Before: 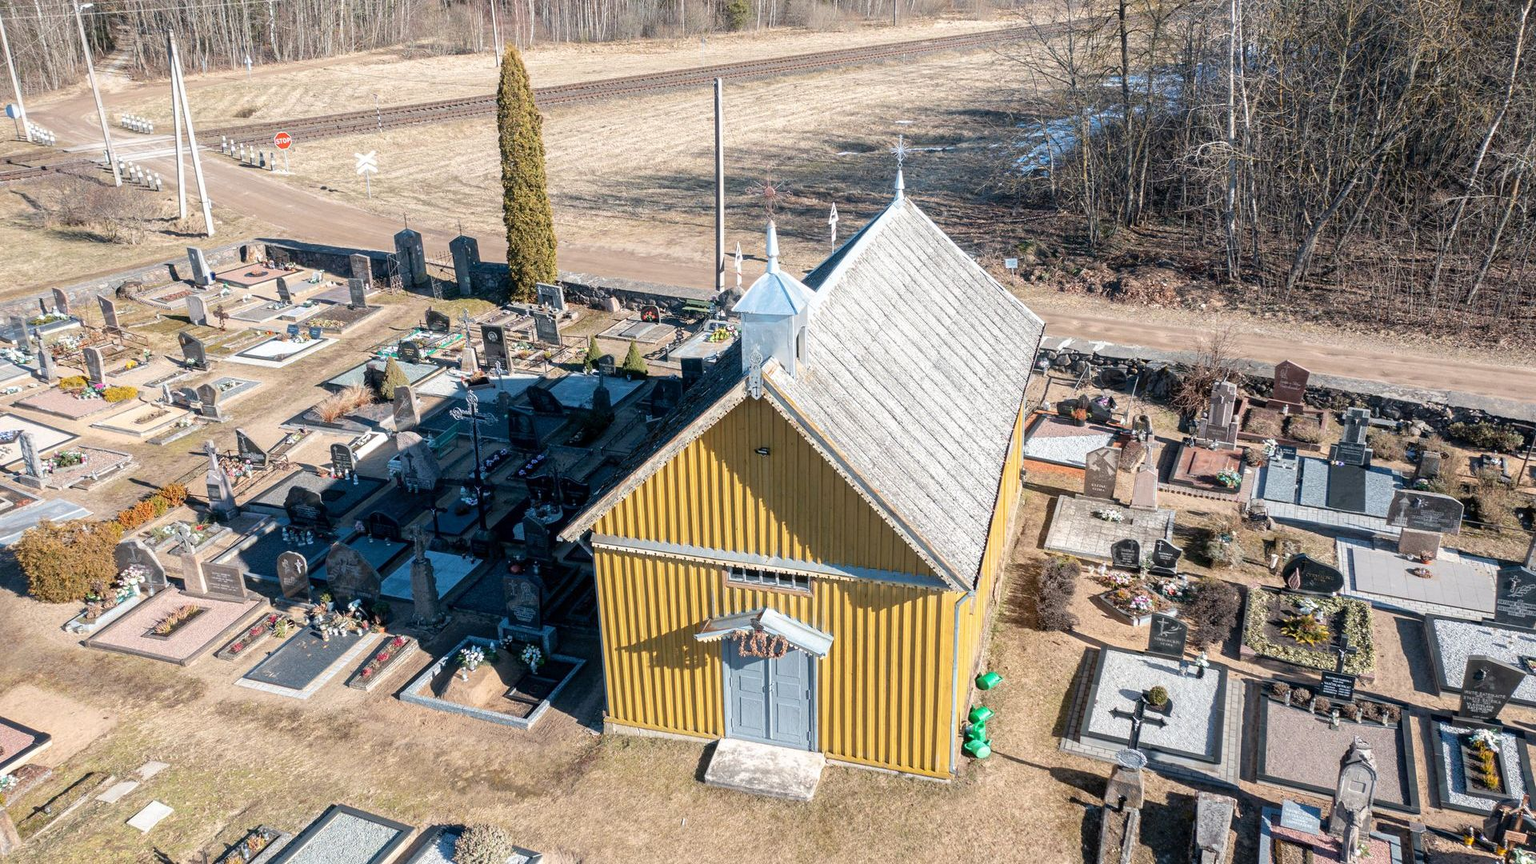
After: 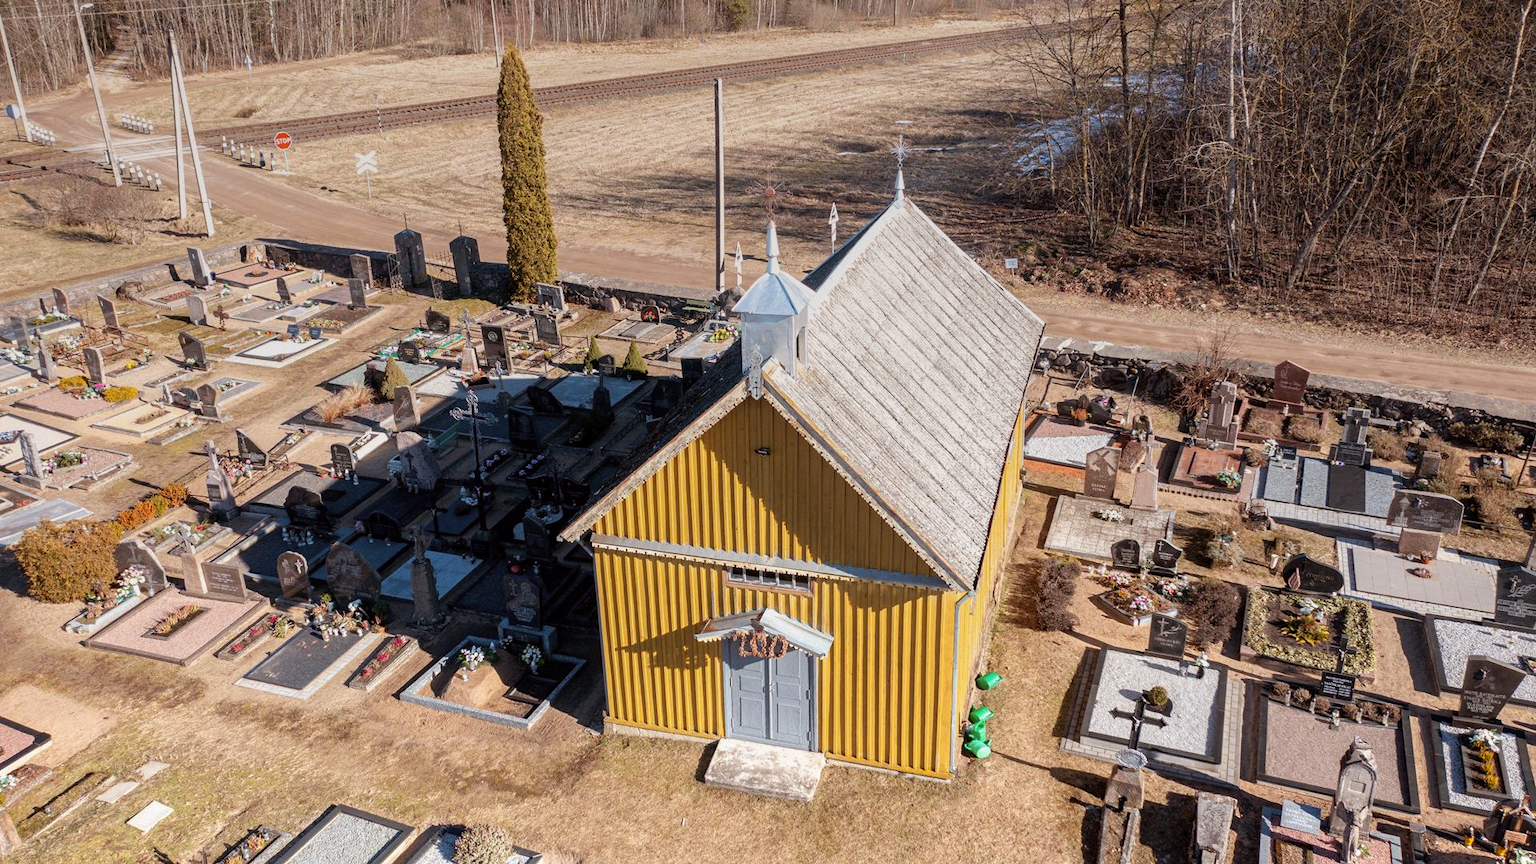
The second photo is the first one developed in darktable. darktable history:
graduated density: on, module defaults
rgb levels: mode RGB, independent channels, levels [[0, 0.5, 1], [0, 0.521, 1], [0, 0.536, 1]]
